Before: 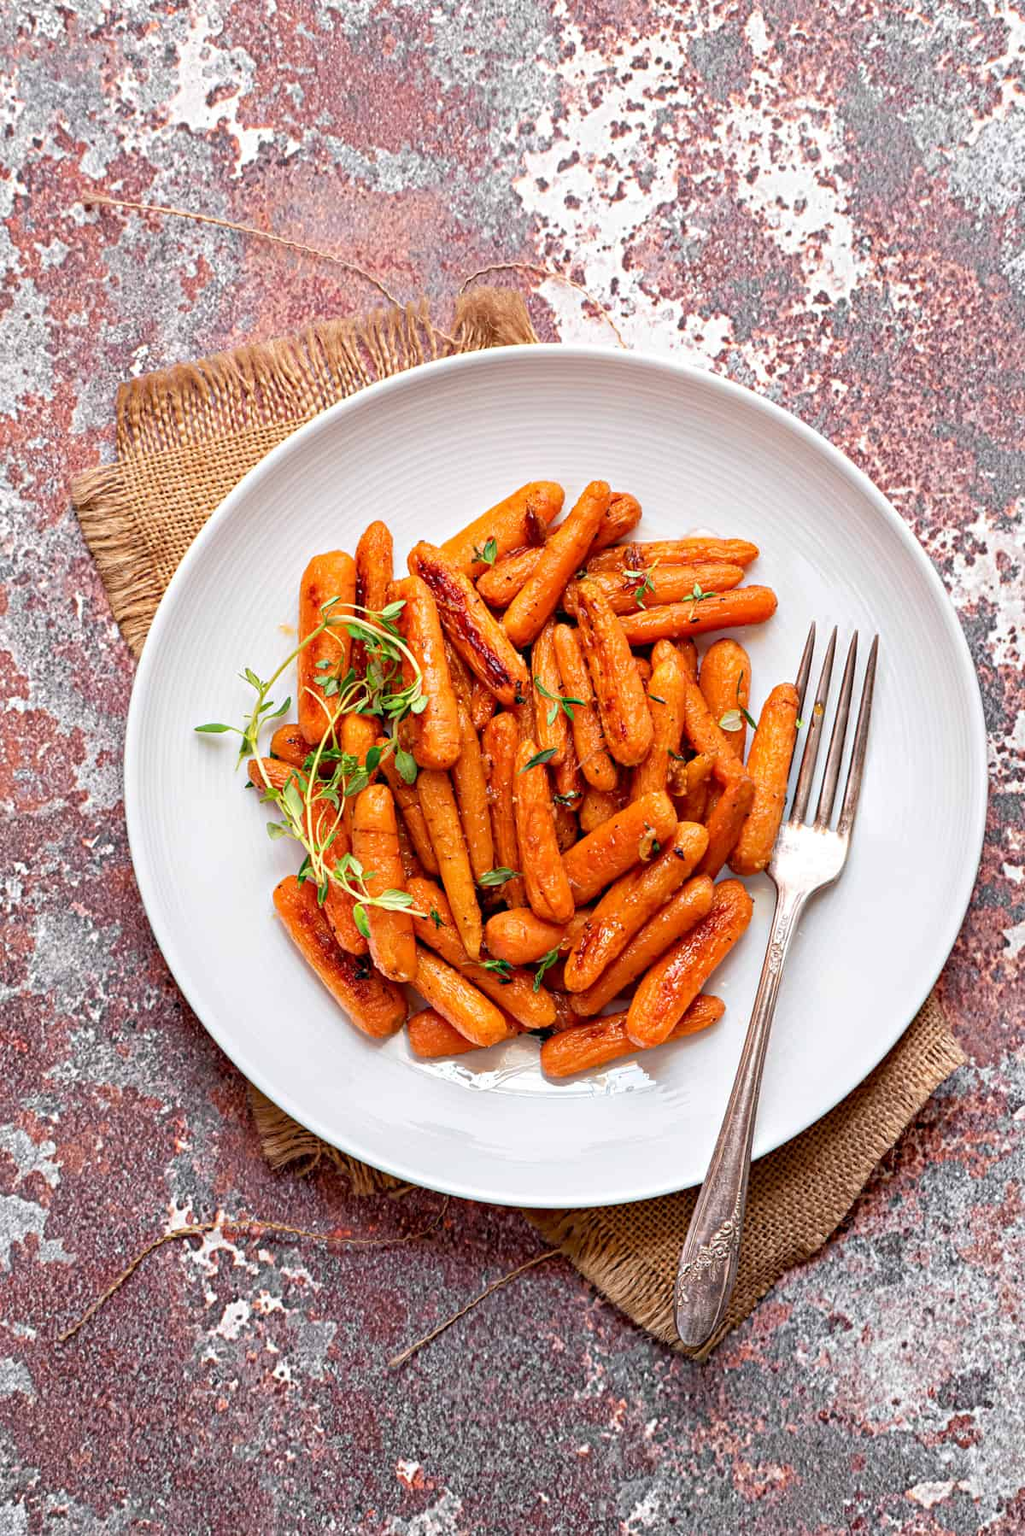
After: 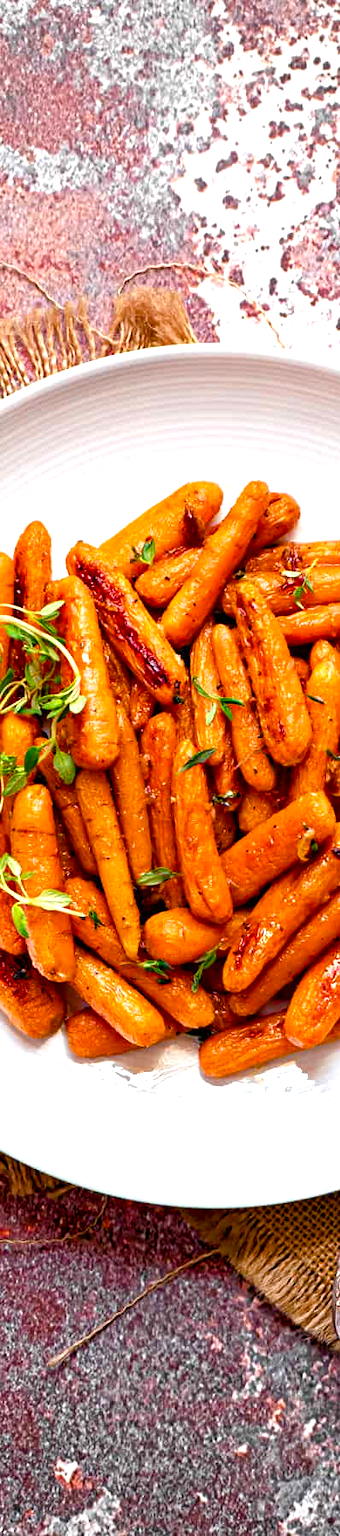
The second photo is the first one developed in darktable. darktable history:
color balance rgb: perceptual saturation grading › mid-tones 6.33%, perceptual saturation grading › shadows 72.44%, perceptual brilliance grading › highlights 11.59%, contrast 5.05%
crop: left 33.36%, right 33.36%
vignetting: fall-off radius 60.65%
